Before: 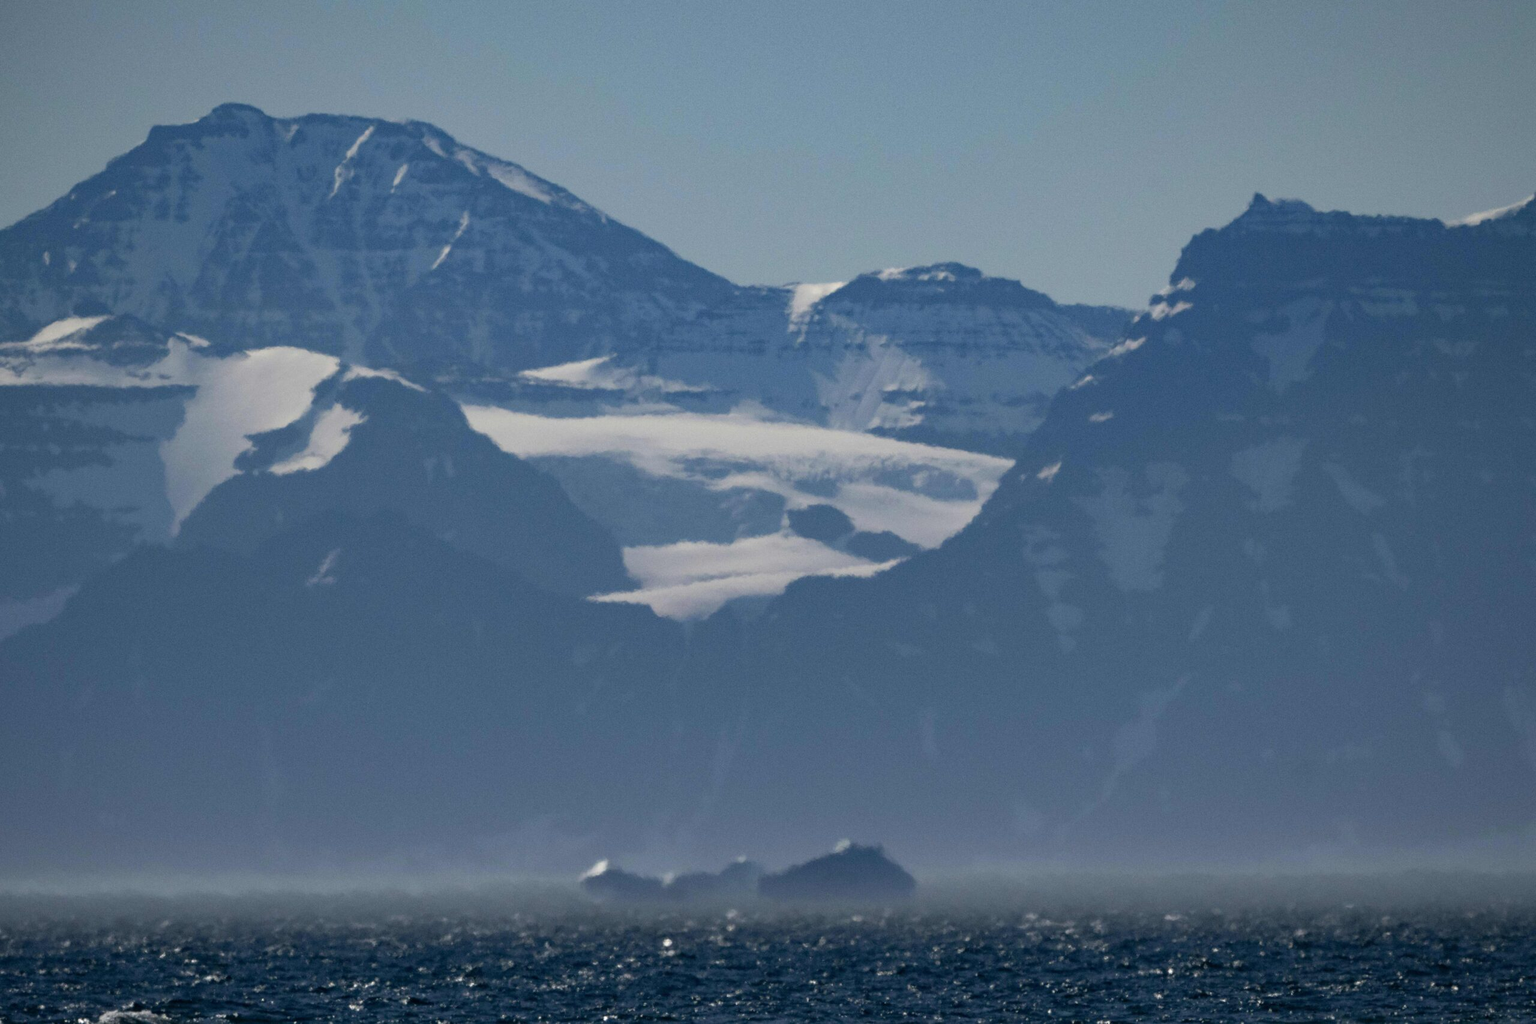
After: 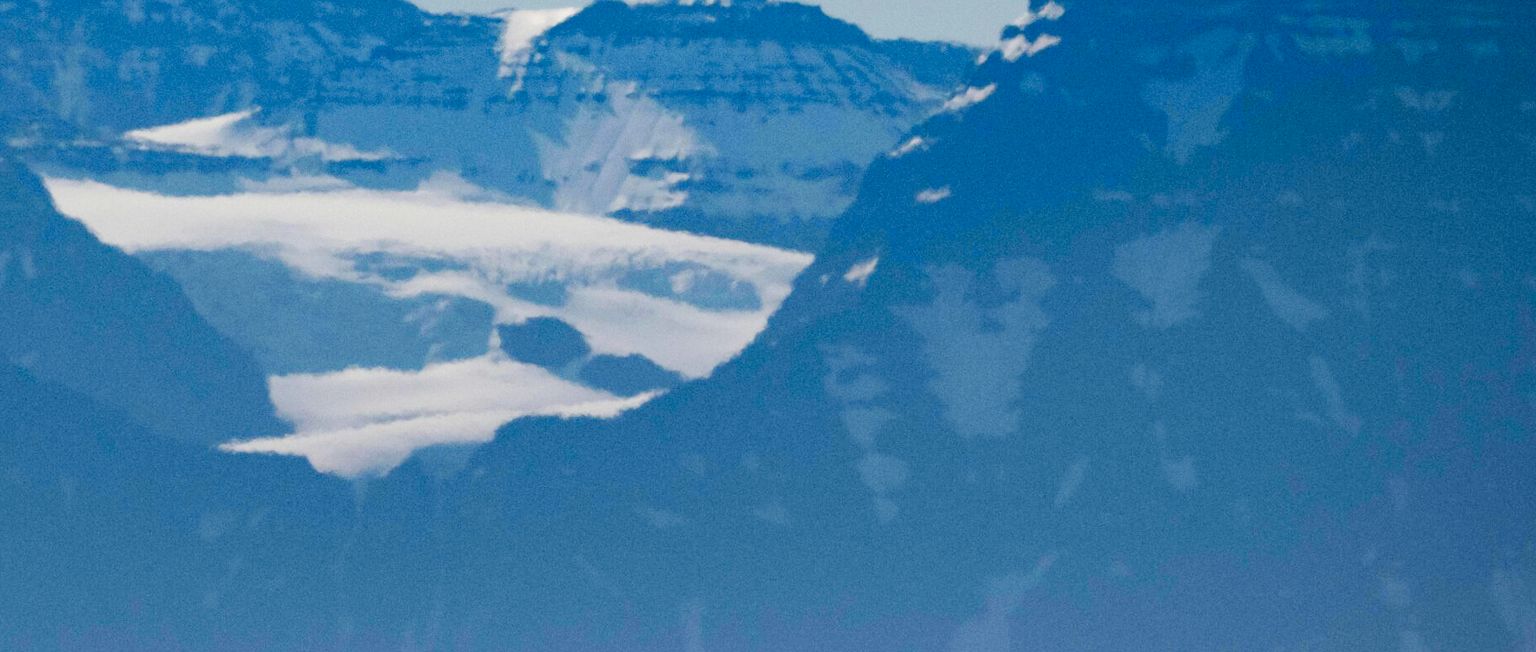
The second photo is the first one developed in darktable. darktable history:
color zones: curves: ch1 [(0.263, 0.53) (0.376, 0.287) (0.487, 0.512) (0.748, 0.547) (1, 0.513)]; ch2 [(0.262, 0.45) (0.751, 0.477)], mix 31.98%
base curve: curves: ch0 [(0, 0) (0.036, 0.025) (0.121, 0.166) (0.206, 0.329) (0.605, 0.79) (1, 1)], preserve colors none
crop and rotate: left 27.938%, top 27.046%, bottom 27.046%
